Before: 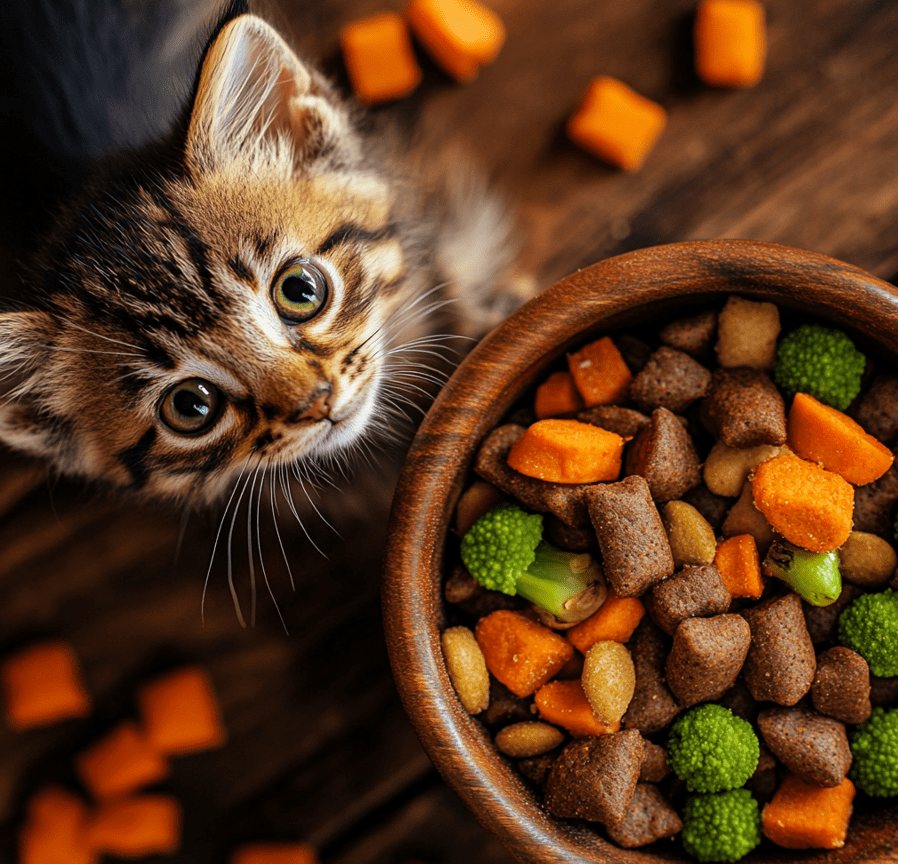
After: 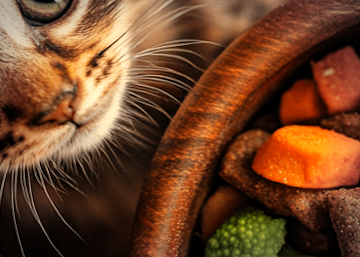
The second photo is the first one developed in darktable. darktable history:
white balance: red 1.123, blue 0.83
vignetting: automatic ratio true
rotate and perspective: rotation 0.679°, lens shift (horizontal) 0.136, crop left 0.009, crop right 0.991, crop top 0.078, crop bottom 0.95
crop: left 31.751%, top 32.172%, right 27.8%, bottom 35.83%
